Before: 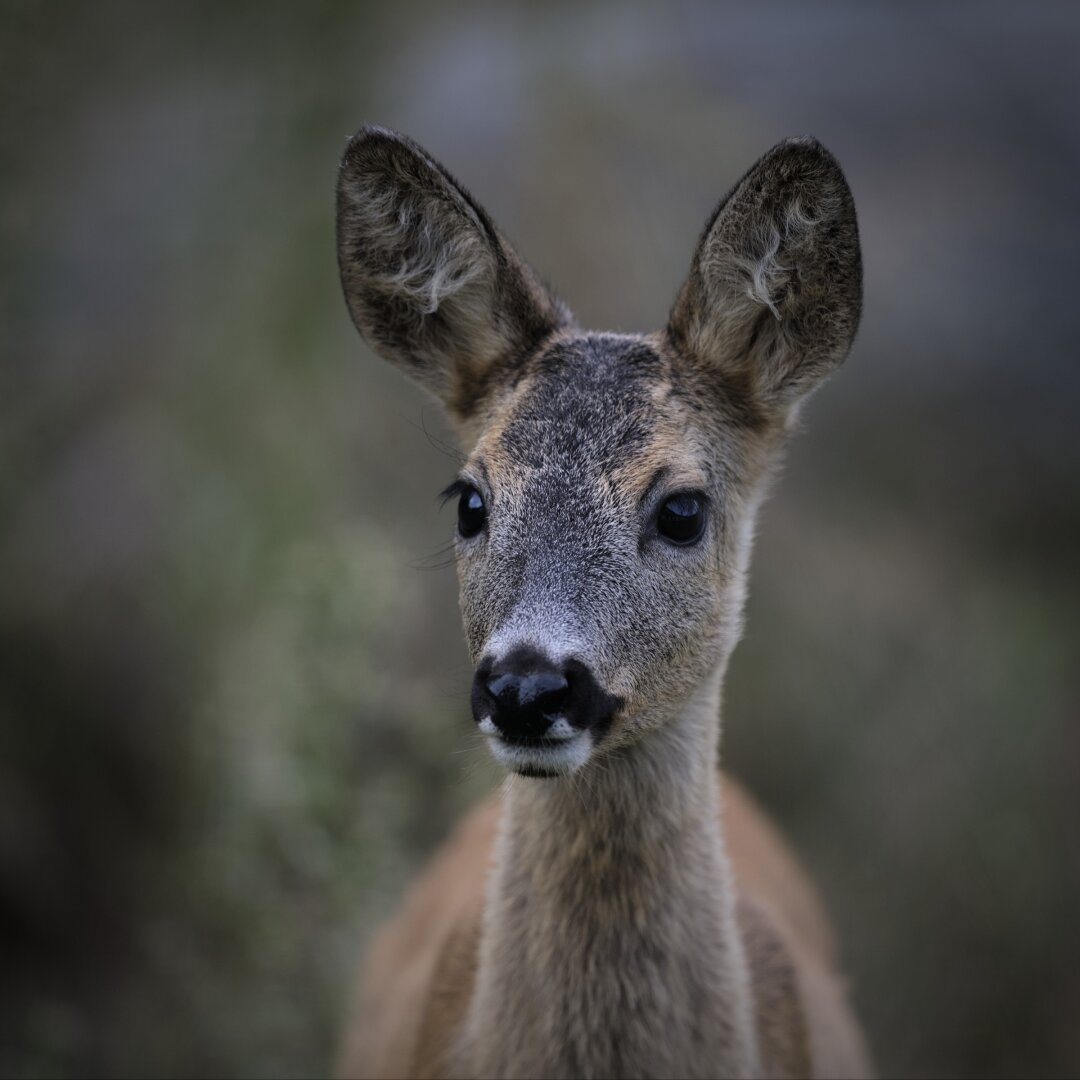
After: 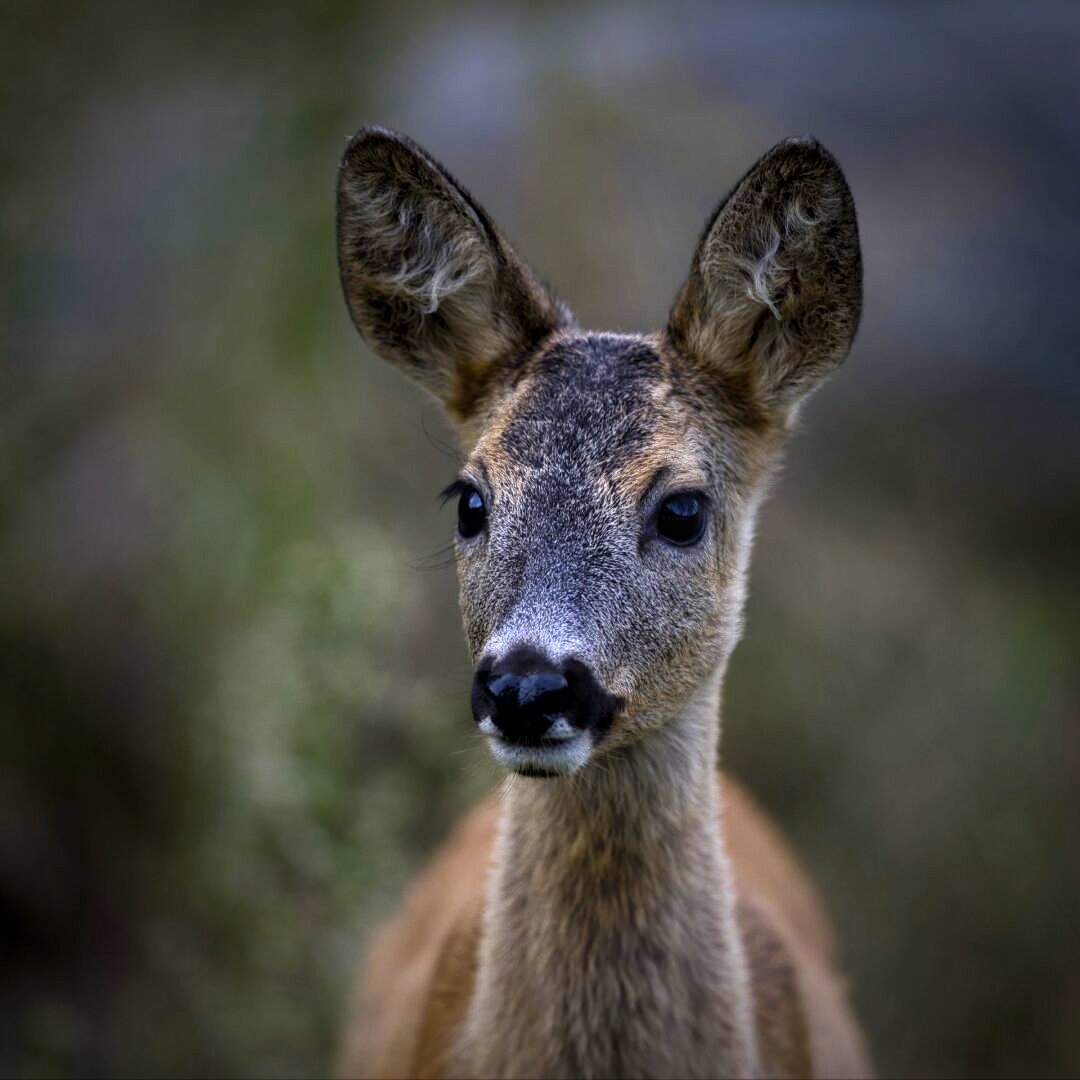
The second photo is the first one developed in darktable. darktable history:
local contrast: on, module defaults
color balance rgb: linear chroma grading › global chroma 17.128%, perceptual saturation grading › global saturation 20%, perceptual saturation grading › highlights -25.092%, perceptual saturation grading › shadows 50.06%, perceptual brilliance grading › highlights 15.373%, perceptual brilliance grading › shadows -13.829%, global vibrance 20%
